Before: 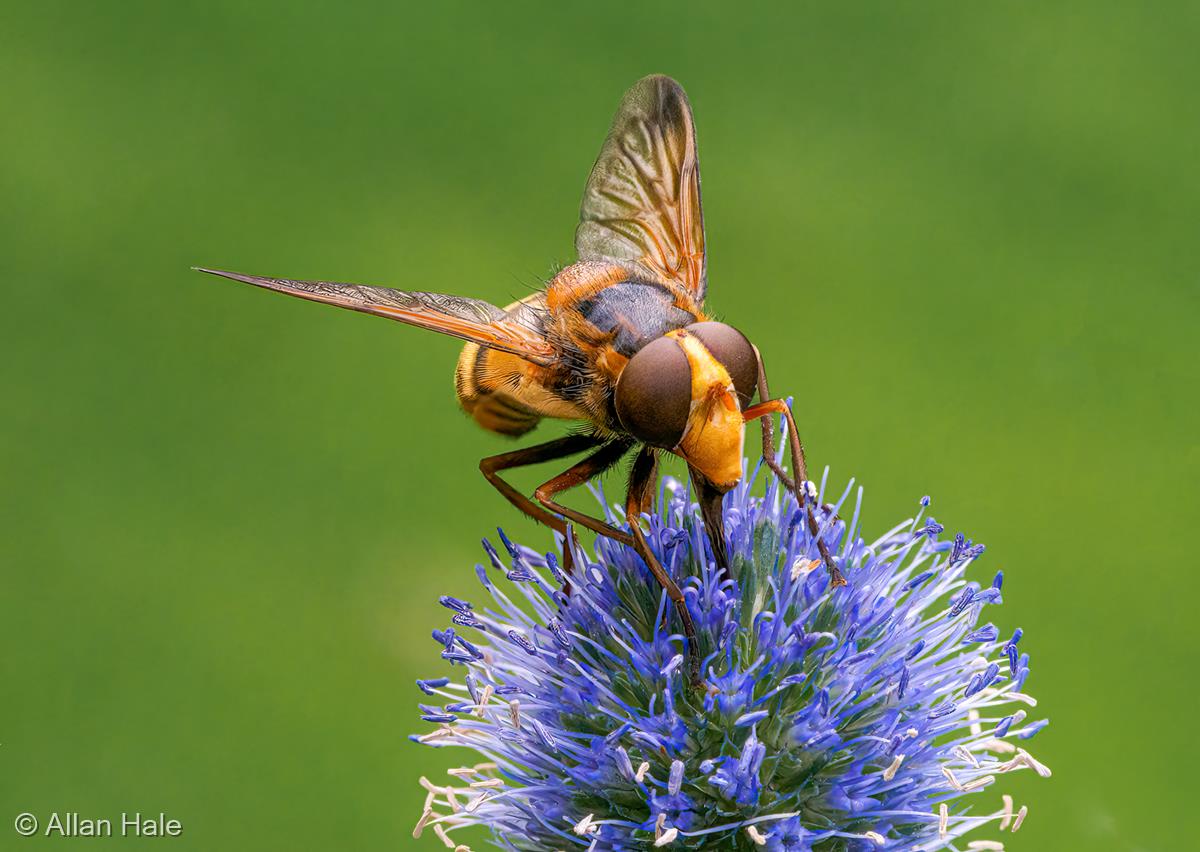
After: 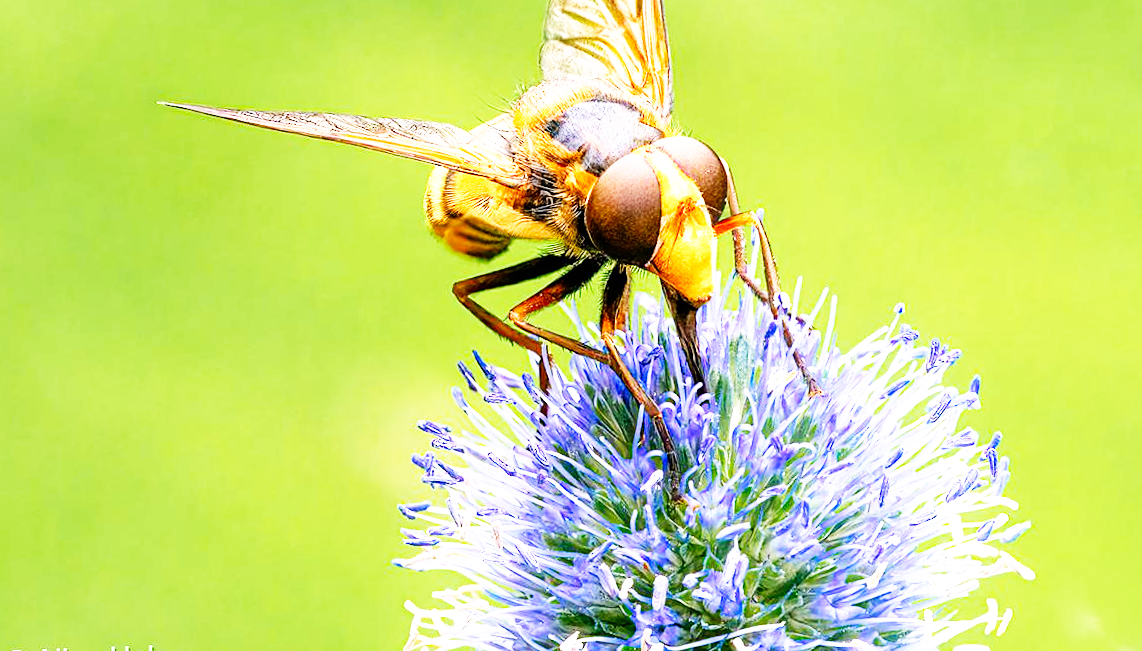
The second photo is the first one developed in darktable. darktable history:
sharpen: amount 0.2
base curve: curves: ch0 [(0, 0) (0.007, 0.004) (0.027, 0.03) (0.046, 0.07) (0.207, 0.54) (0.442, 0.872) (0.673, 0.972) (1, 1)], preserve colors none
crop and rotate: top 19.998%
rotate and perspective: rotation -2.12°, lens shift (vertical) 0.009, lens shift (horizontal) -0.008, automatic cropping original format, crop left 0.036, crop right 0.964, crop top 0.05, crop bottom 0.959
exposure: black level correction 0.001, exposure 0.5 EV, compensate exposure bias true, compensate highlight preservation false
